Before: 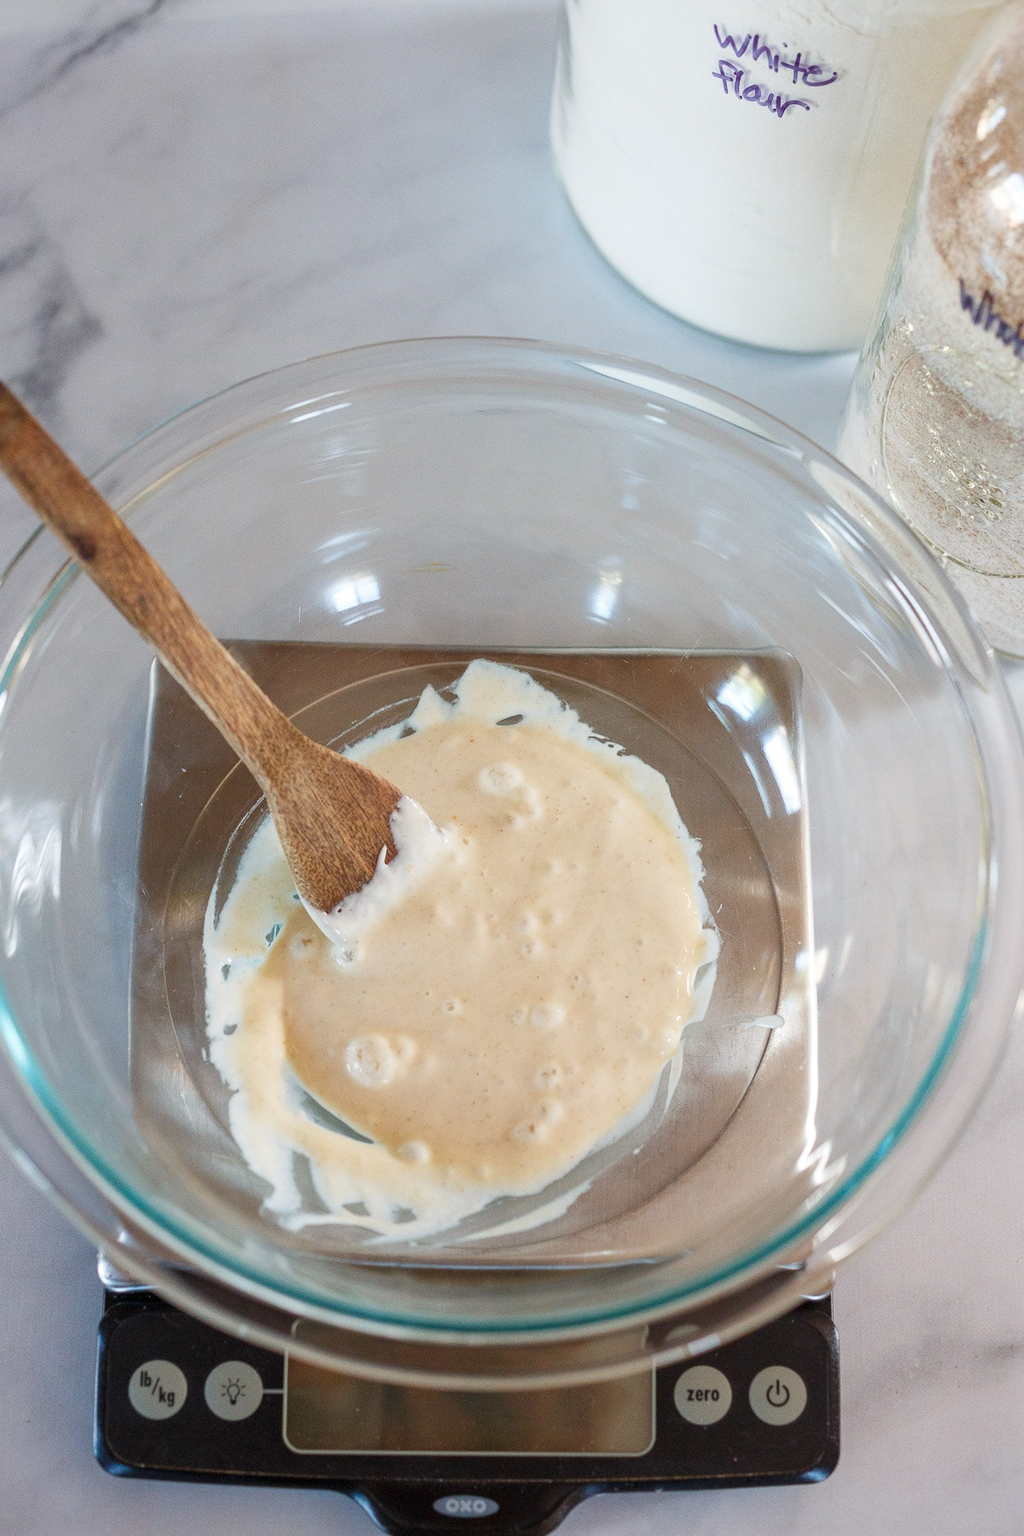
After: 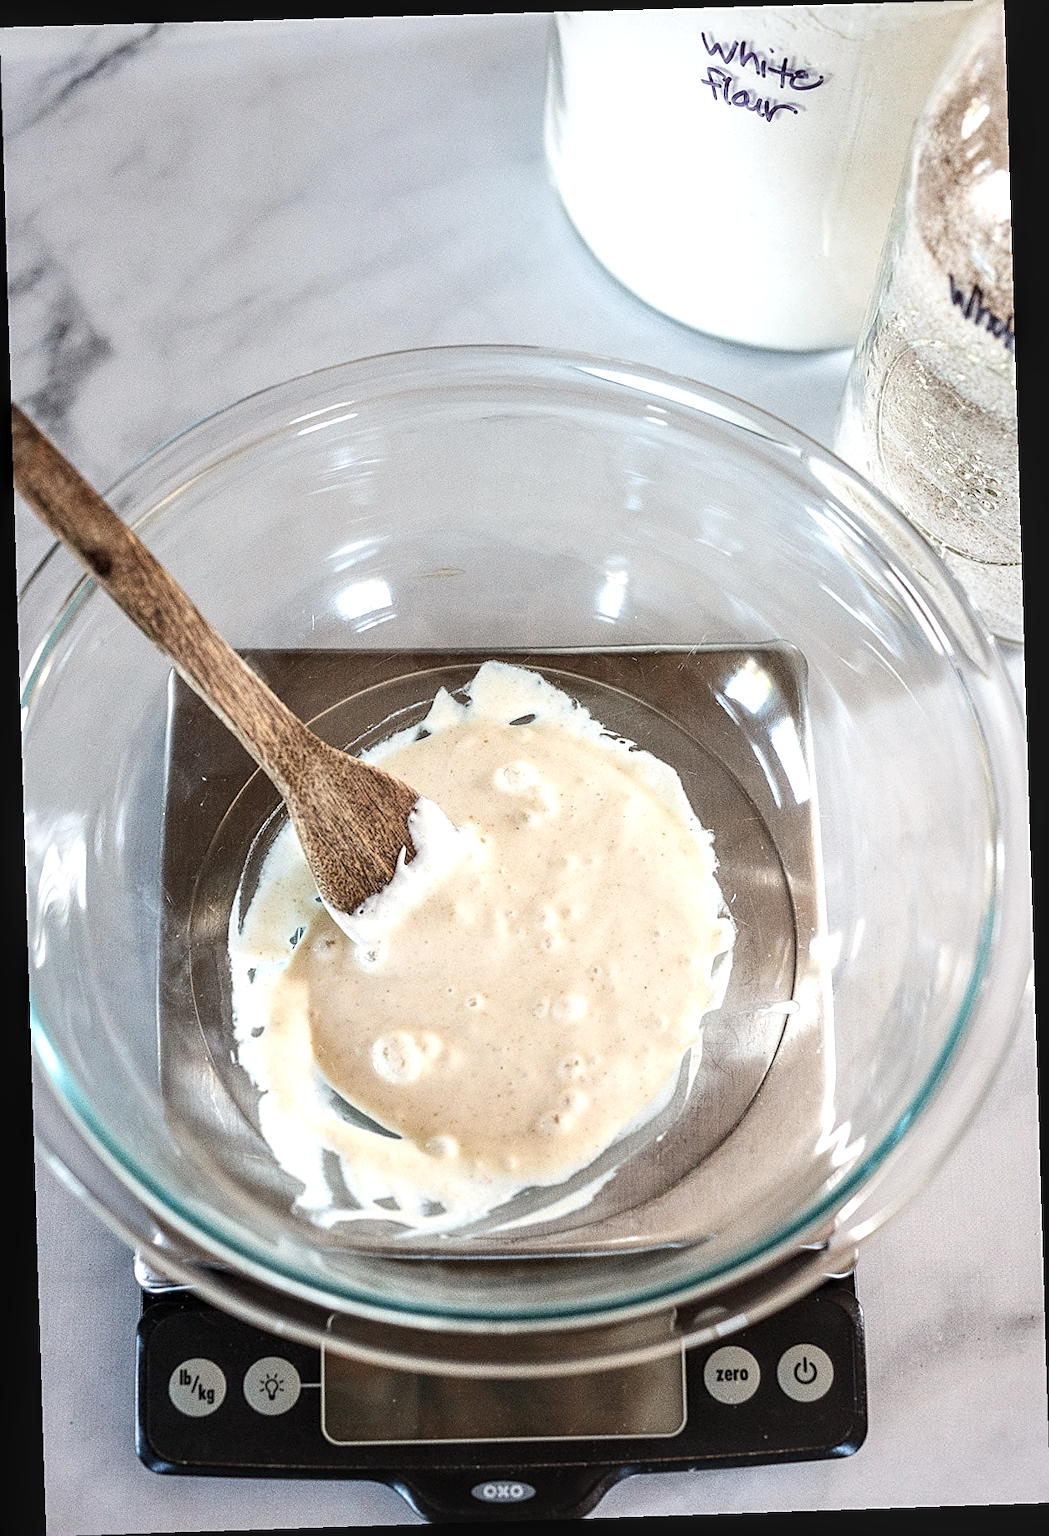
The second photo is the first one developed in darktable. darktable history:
contrast brightness saturation: contrast 0.1, saturation -0.3
local contrast: detail 130%
sharpen: on, module defaults
tone equalizer: -8 EV -0.75 EV, -7 EV -0.7 EV, -6 EV -0.6 EV, -5 EV -0.4 EV, -3 EV 0.4 EV, -2 EV 0.6 EV, -1 EV 0.7 EV, +0 EV 0.75 EV, edges refinement/feathering 500, mask exposure compensation -1.57 EV, preserve details no
rotate and perspective: rotation -1.77°, lens shift (horizontal) 0.004, automatic cropping off
